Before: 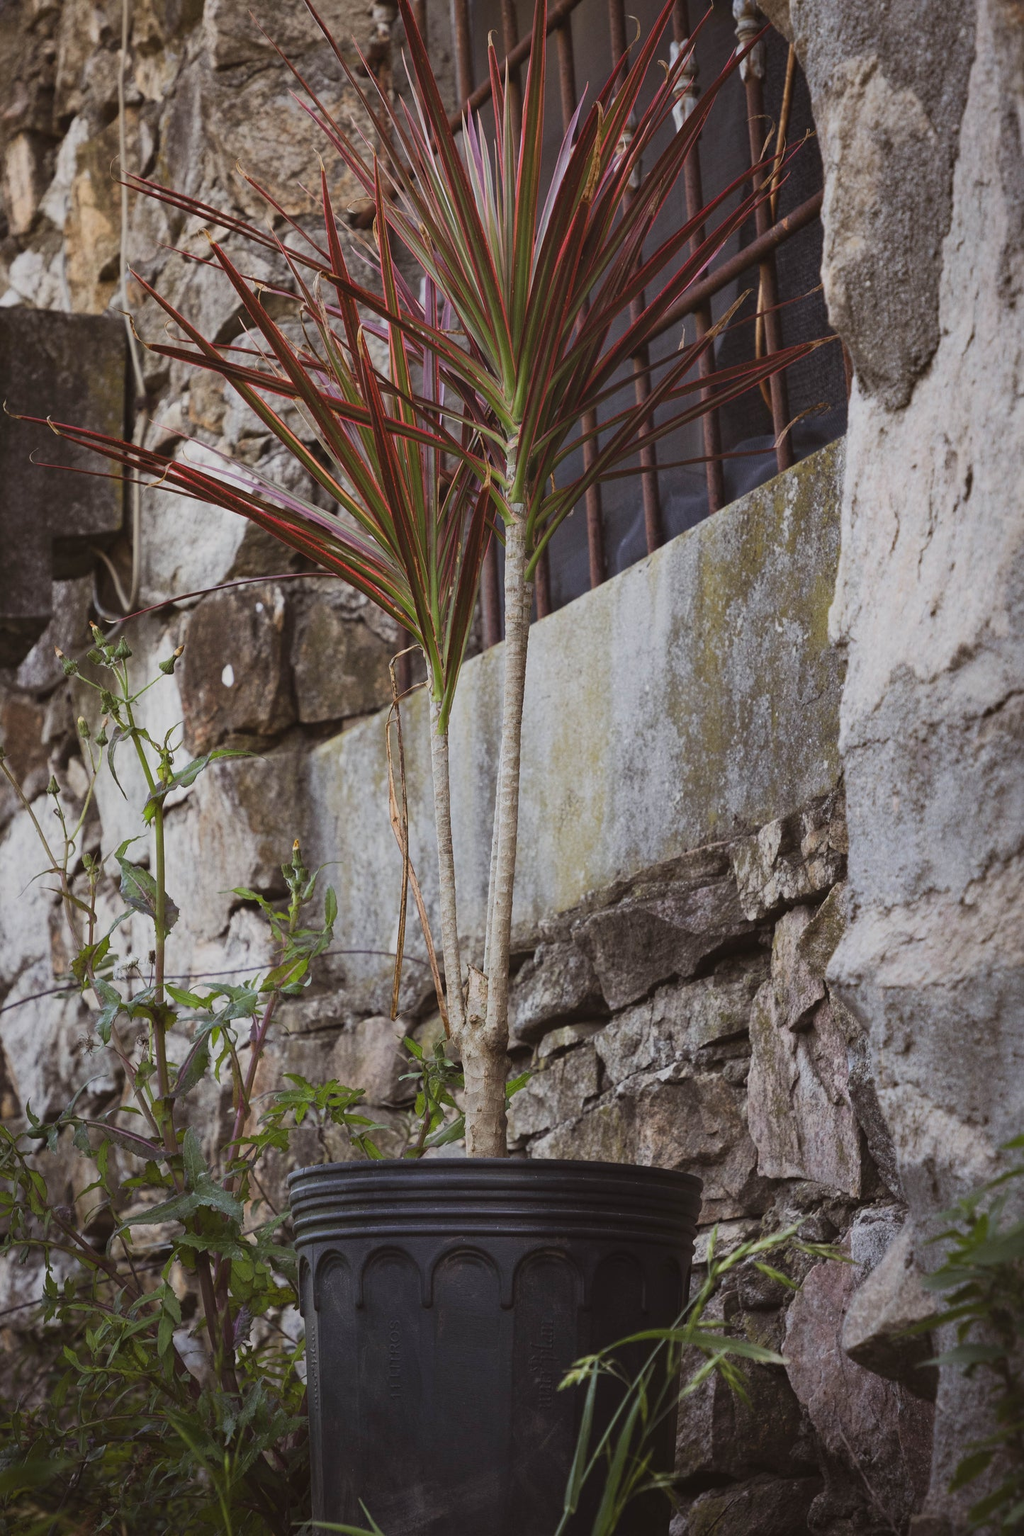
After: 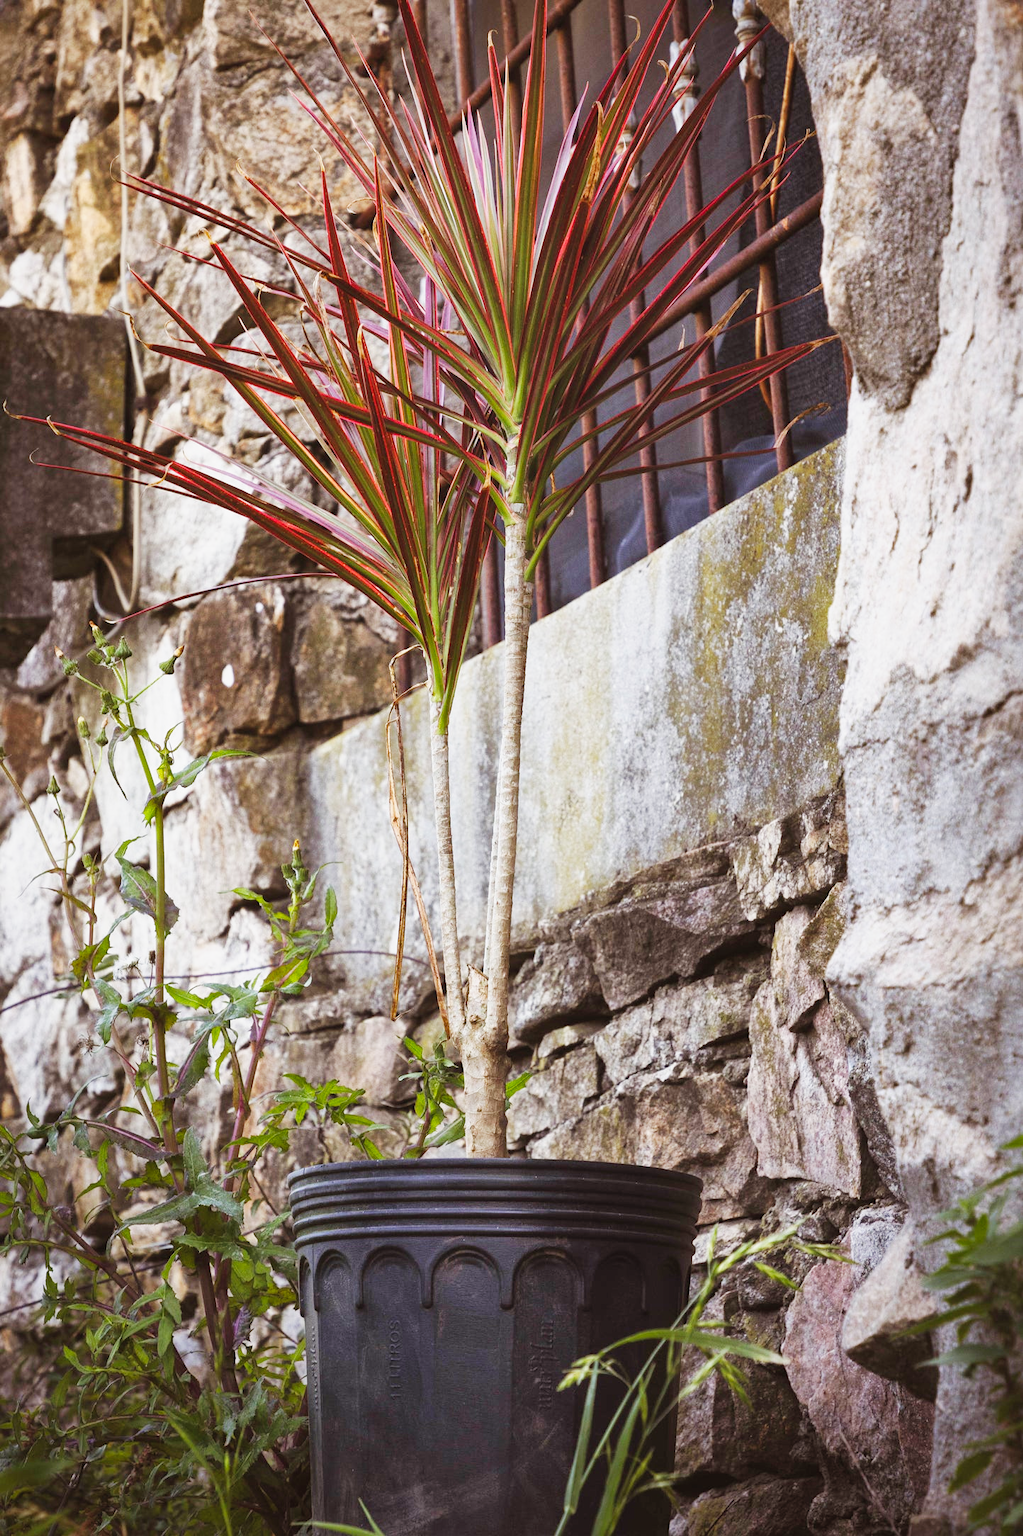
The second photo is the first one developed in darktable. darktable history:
base curve: curves: ch0 [(0, 0) (0.007, 0.004) (0.027, 0.03) (0.046, 0.07) (0.207, 0.54) (0.442, 0.872) (0.673, 0.972) (1, 1)], preserve colors none
shadows and highlights: on, module defaults
